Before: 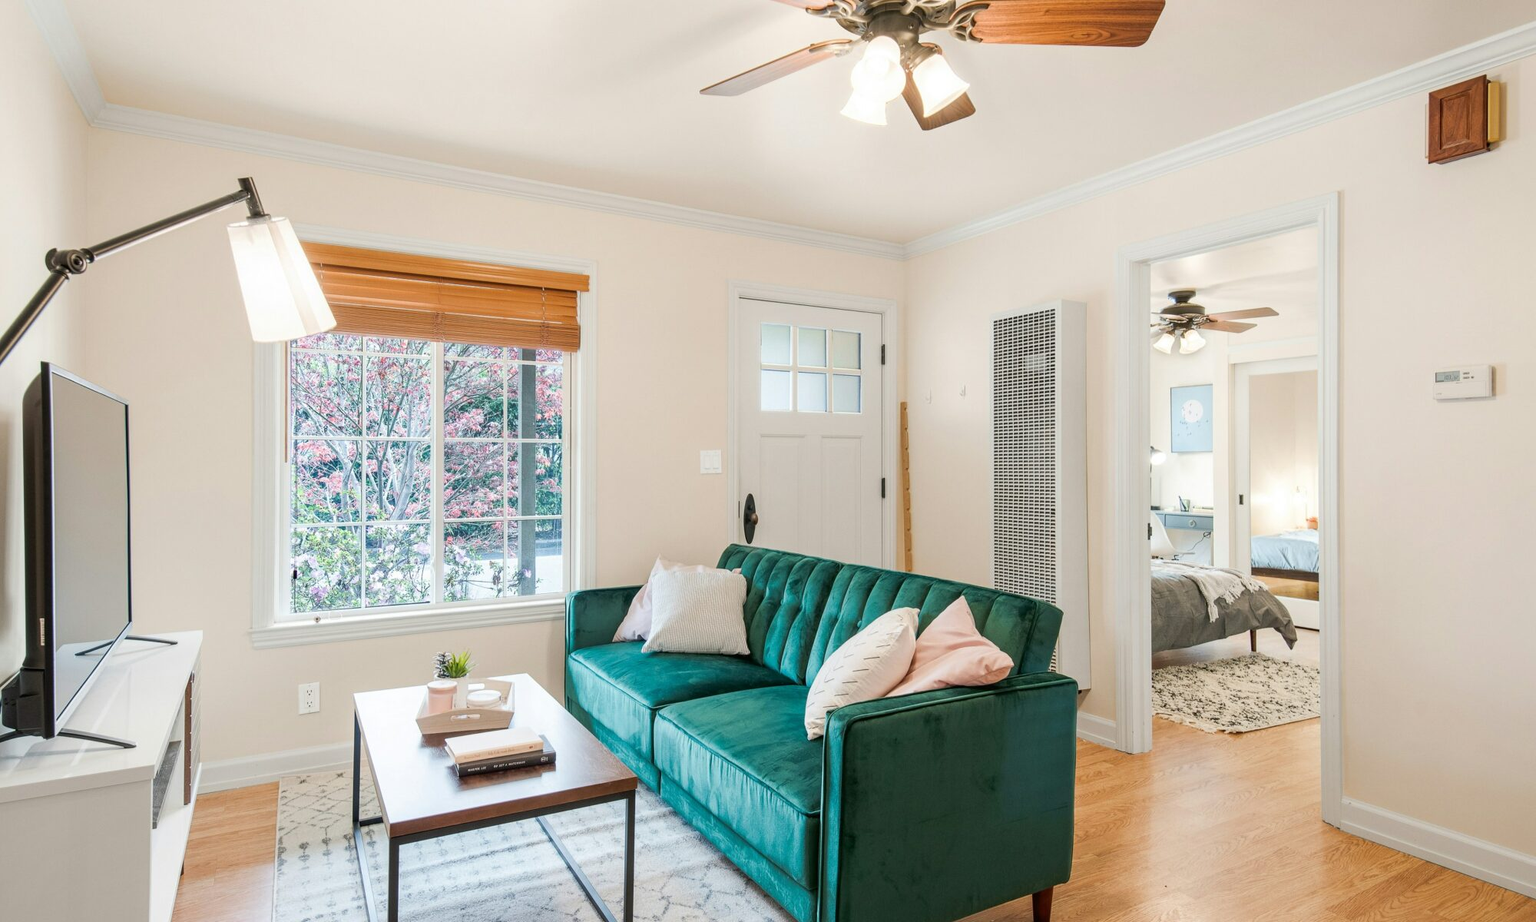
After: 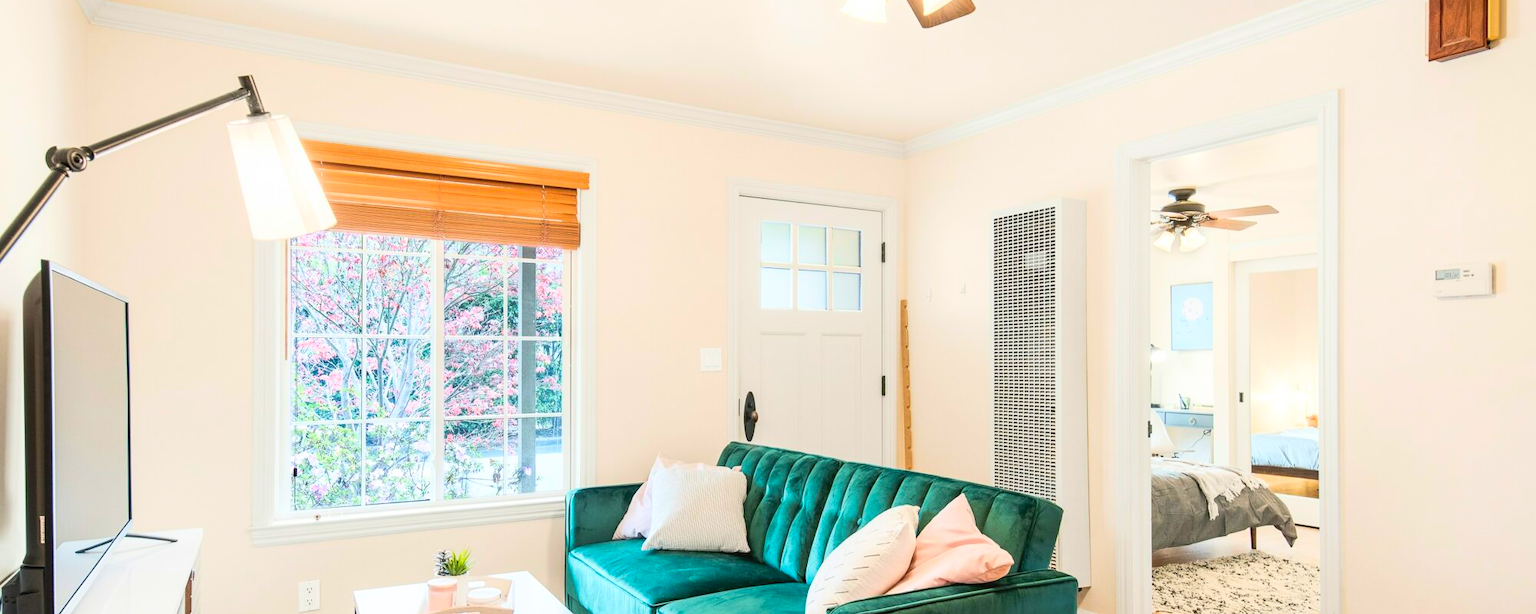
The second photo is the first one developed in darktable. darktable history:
crop: top 11.152%, bottom 22.13%
contrast brightness saturation: contrast 0.238, brightness 0.266, saturation 0.372
